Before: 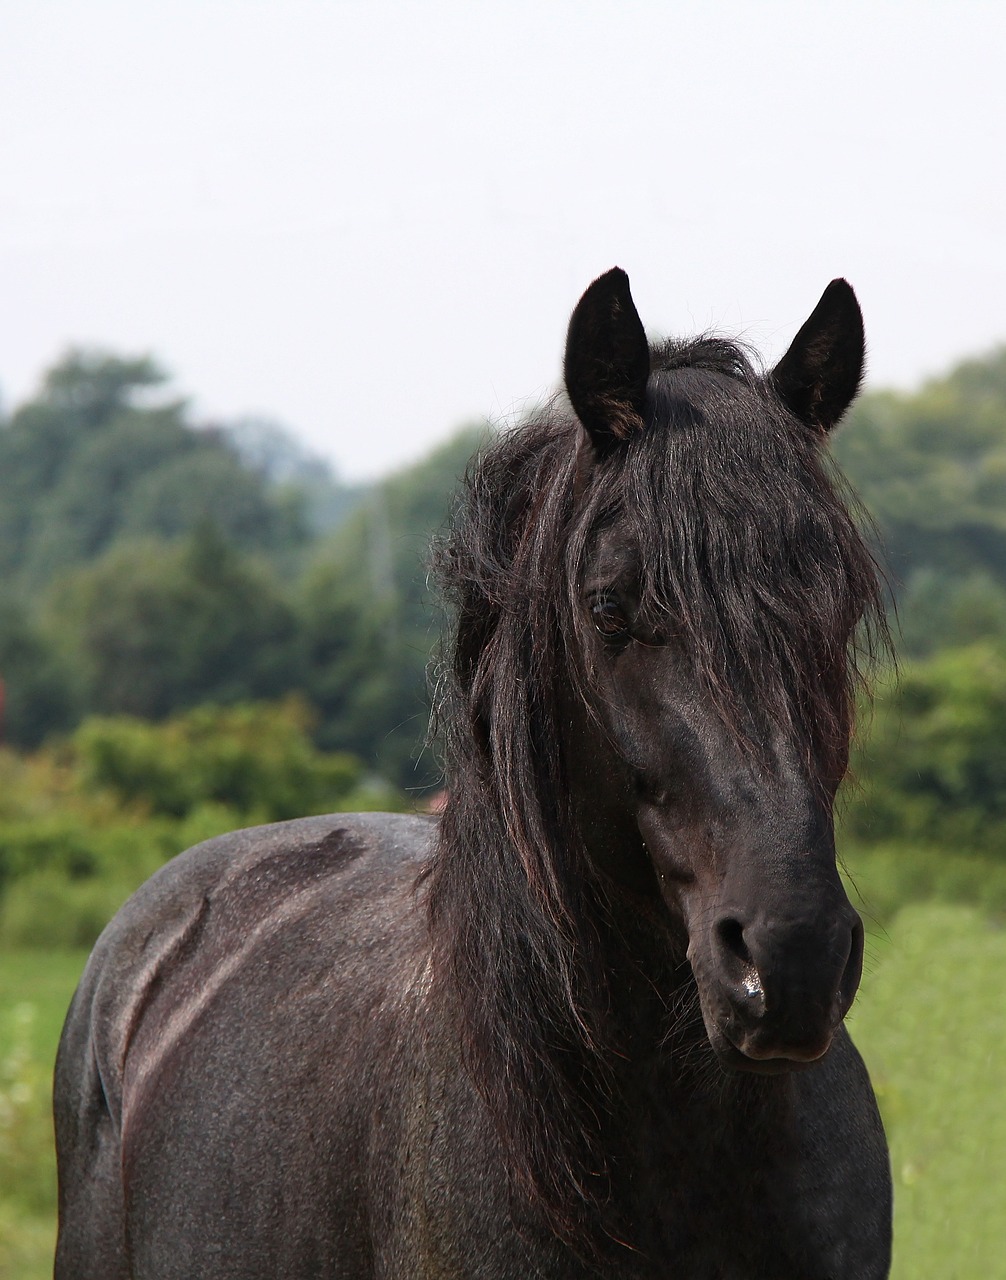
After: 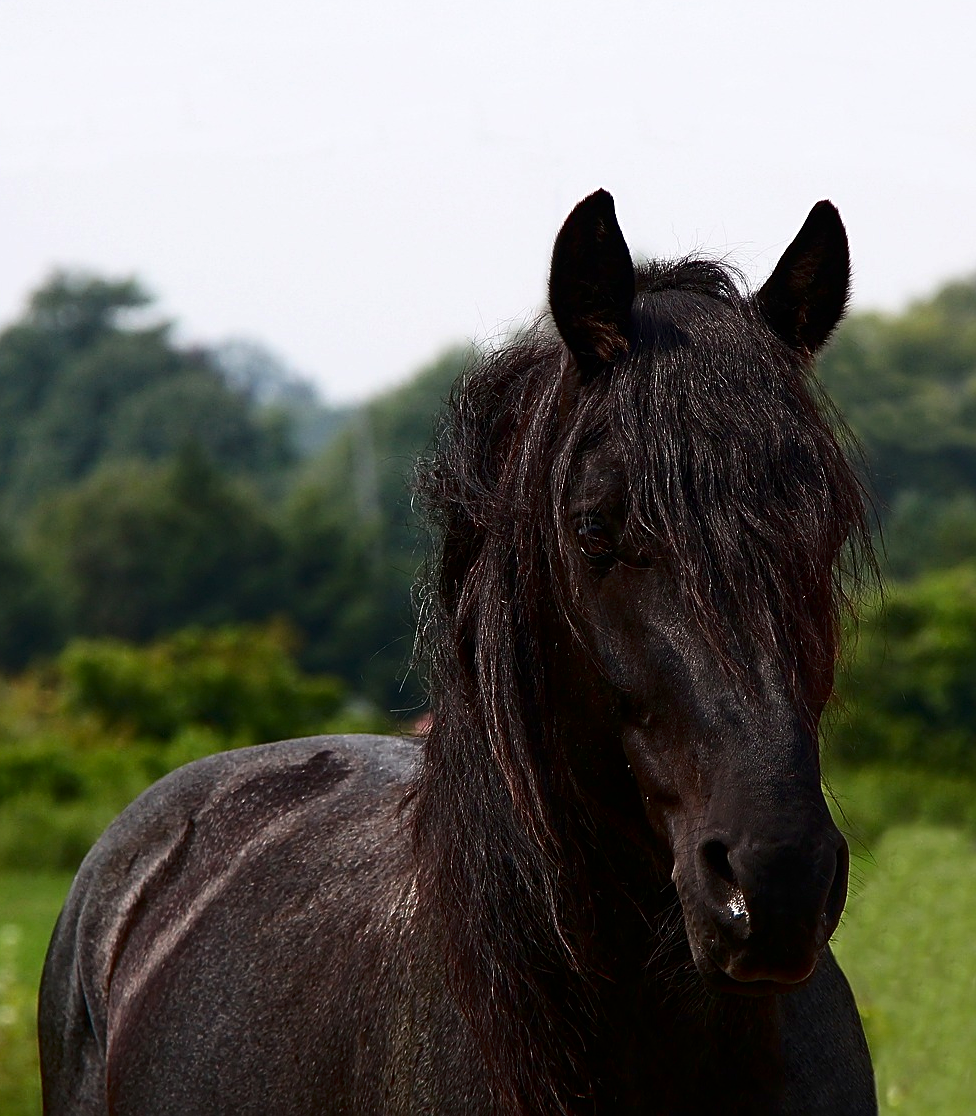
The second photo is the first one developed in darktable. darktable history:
contrast brightness saturation: contrast 0.13, brightness -0.24, saturation 0.14
sharpen: on, module defaults
crop: left 1.507%, top 6.147%, right 1.379%, bottom 6.637%
